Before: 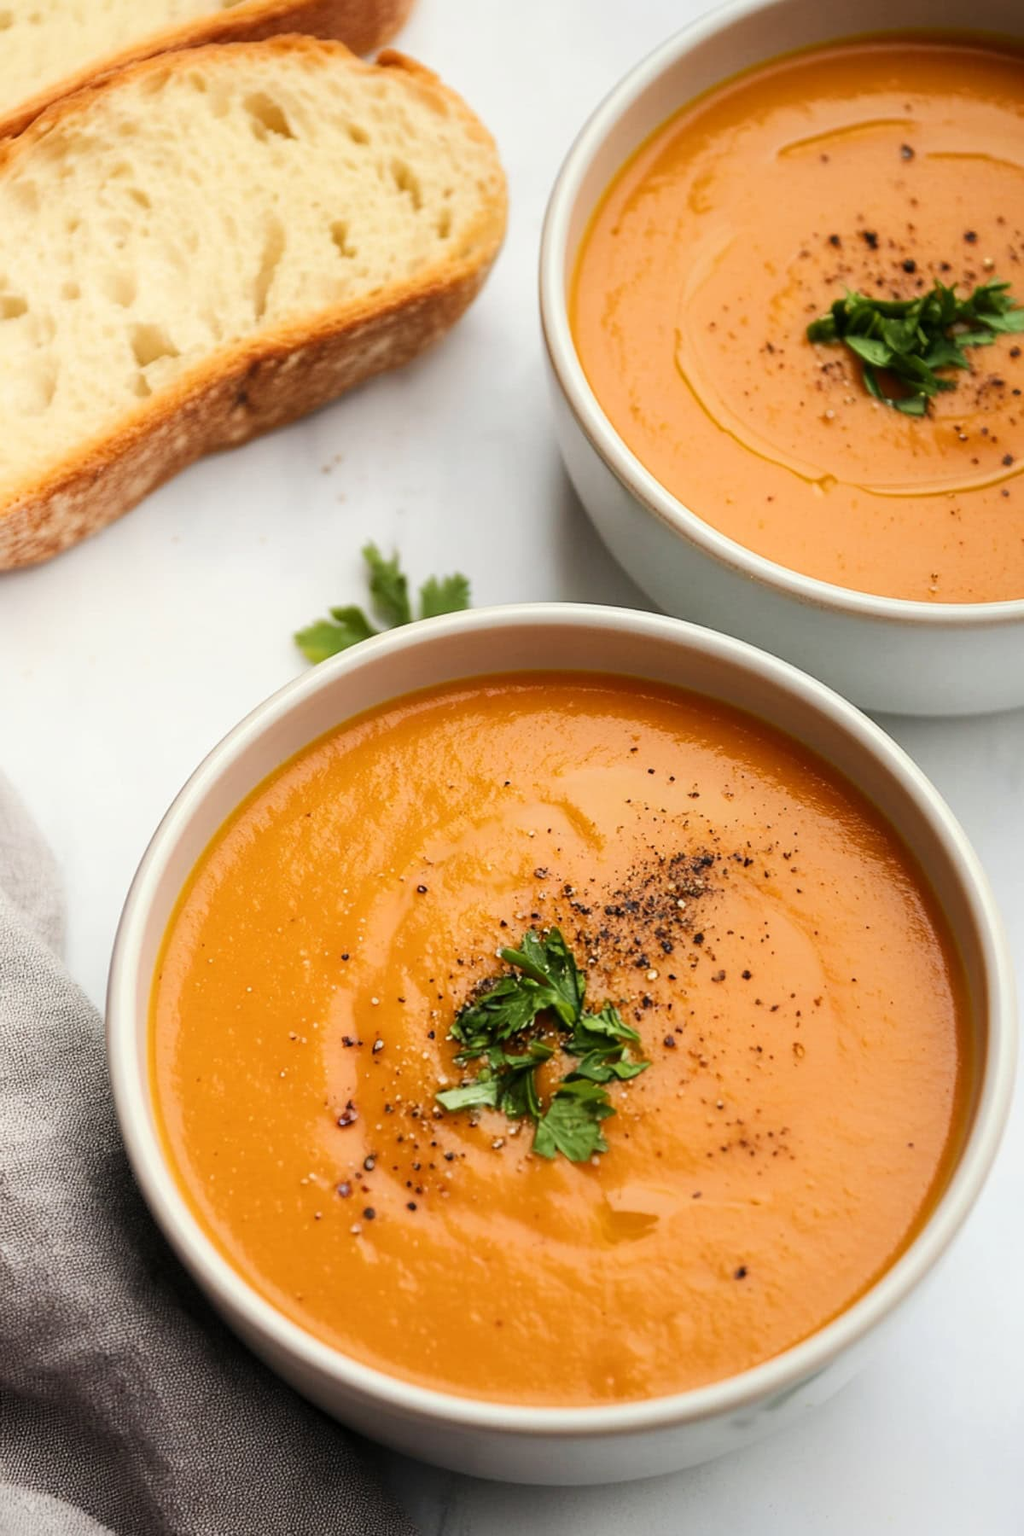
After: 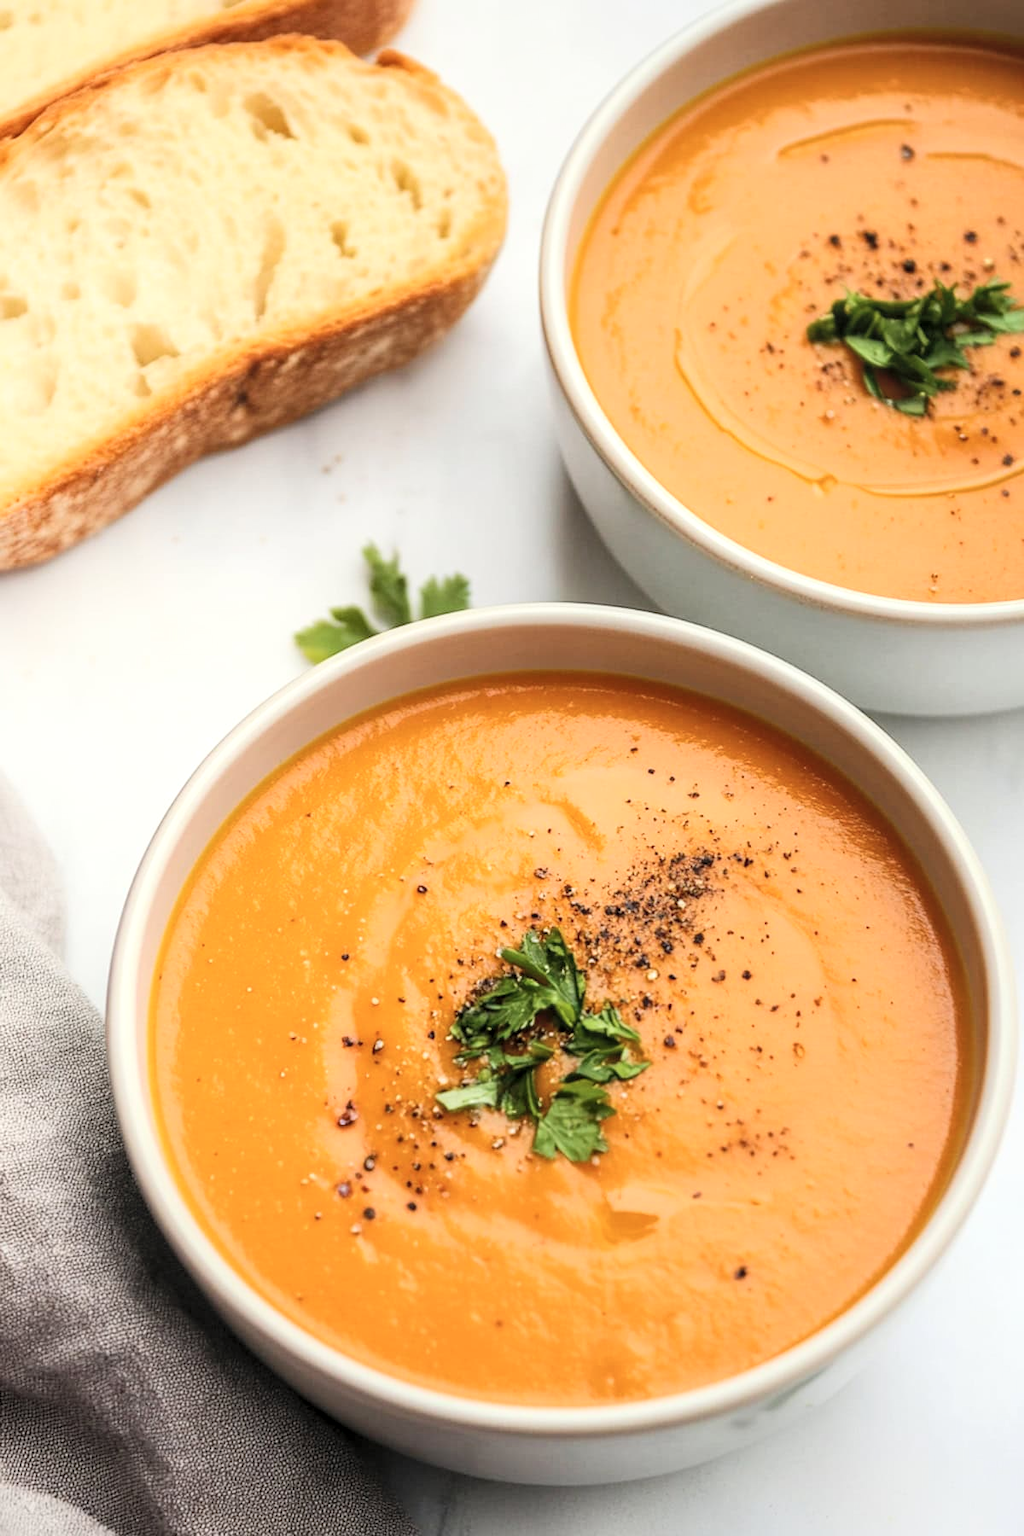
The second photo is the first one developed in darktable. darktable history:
local contrast: on, module defaults
contrast brightness saturation: contrast 0.136, brightness 0.209
